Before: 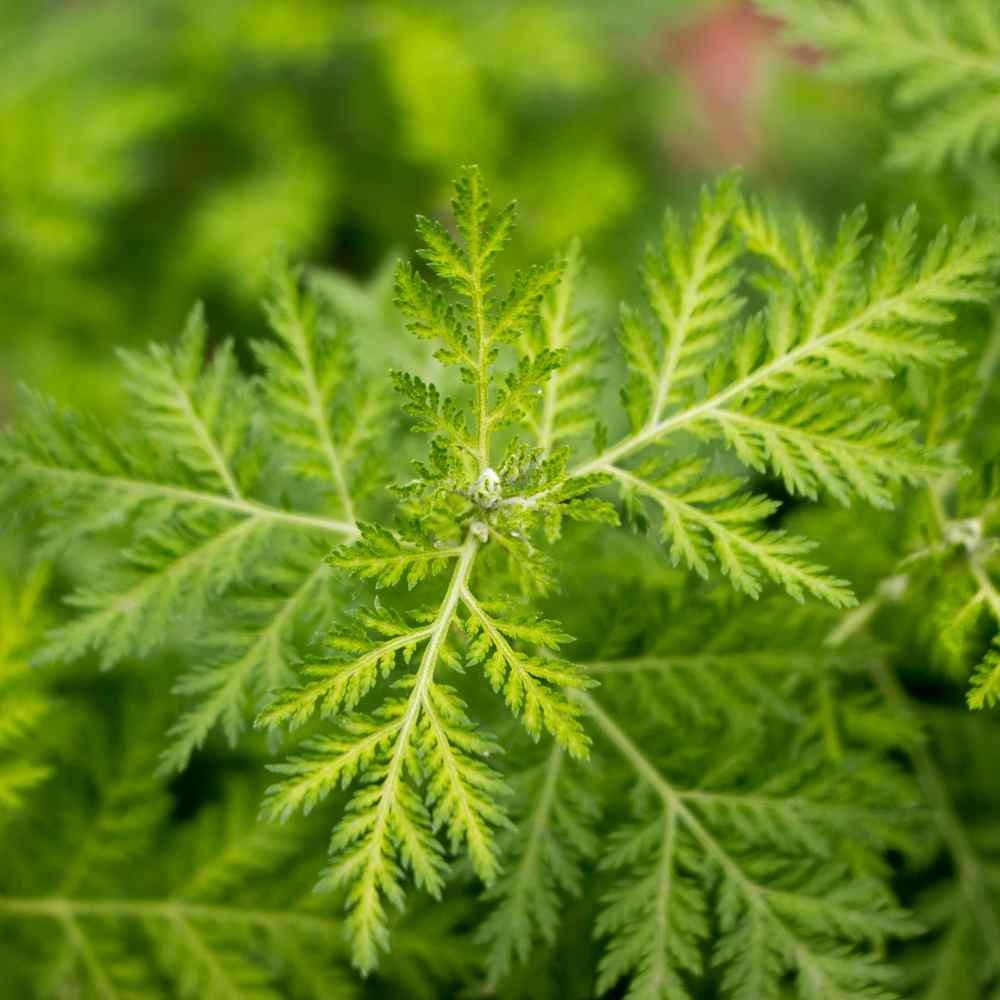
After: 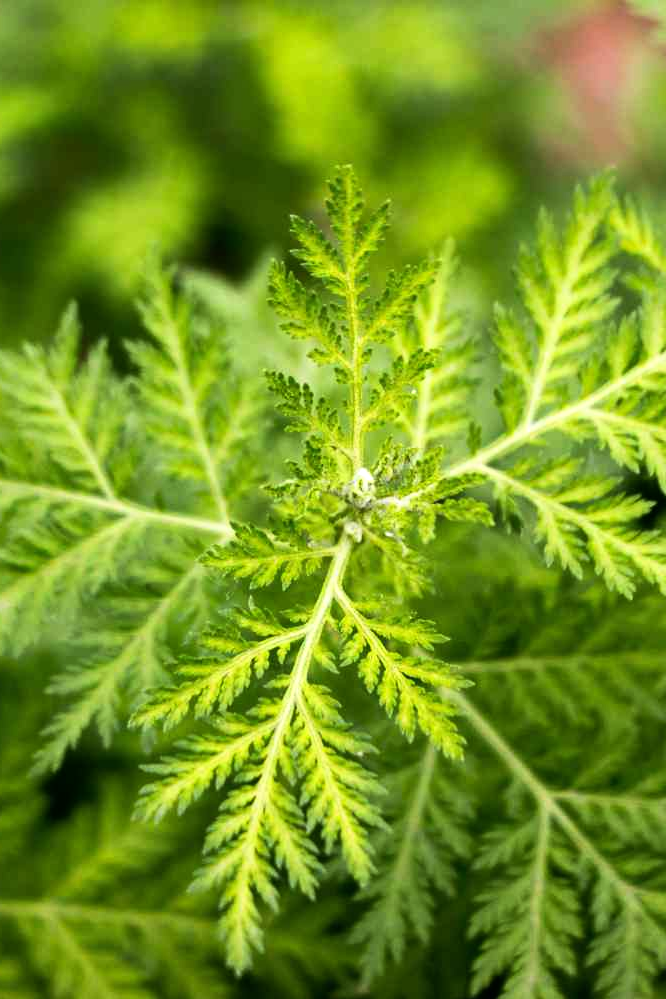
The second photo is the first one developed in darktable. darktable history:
rgb curve: curves: ch0 [(0, 0) (0.078, 0.051) (0.929, 0.956) (1, 1)], compensate middle gray true
tone equalizer: -8 EV -0.417 EV, -7 EV -0.389 EV, -6 EV -0.333 EV, -5 EV -0.222 EV, -3 EV 0.222 EV, -2 EV 0.333 EV, -1 EV 0.389 EV, +0 EV 0.417 EV, edges refinement/feathering 500, mask exposure compensation -1.57 EV, preserve details no
crop and rotate: left 12.673%, right 20.66%
